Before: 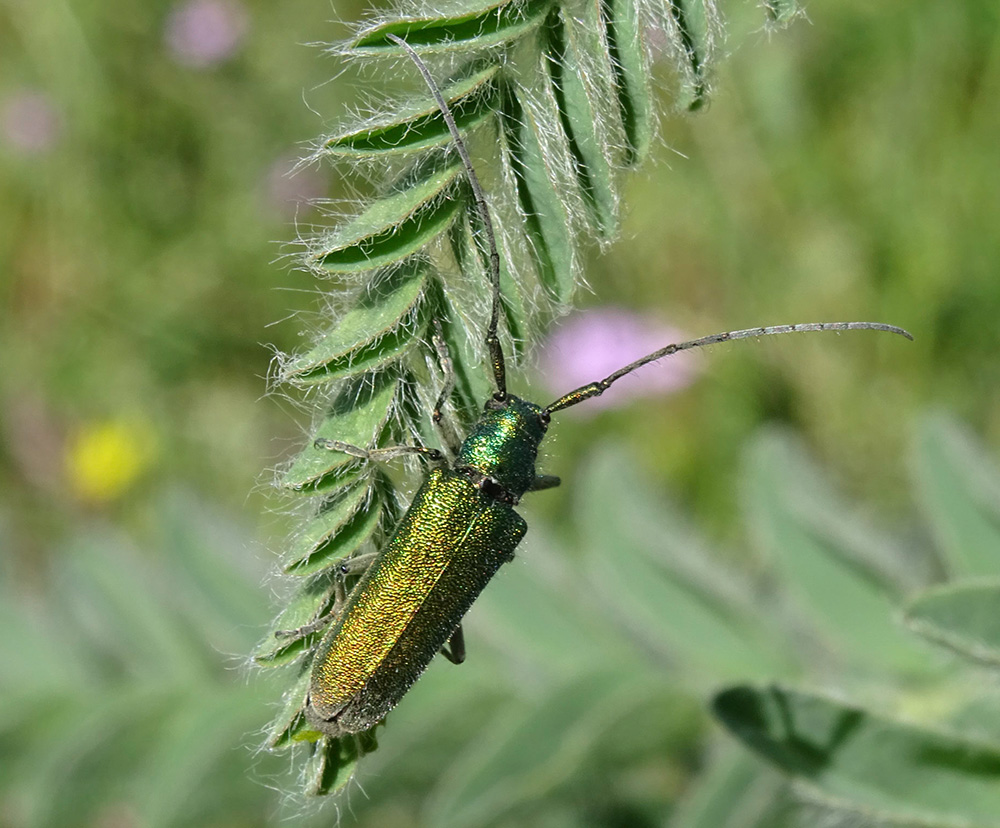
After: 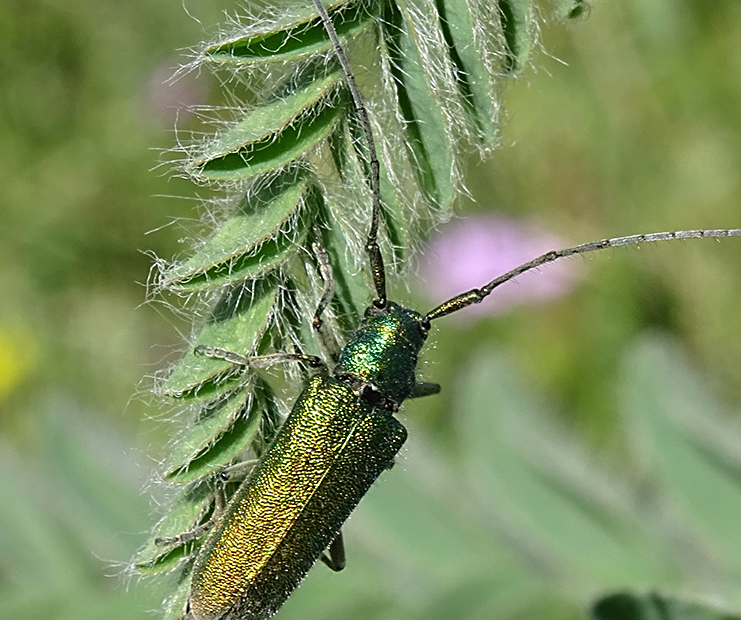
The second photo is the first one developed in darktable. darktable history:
sharpen: on, module defaults
crop and rotate: left 12.058%, top 11.334%, right 13.755%, bottom 13.712%
